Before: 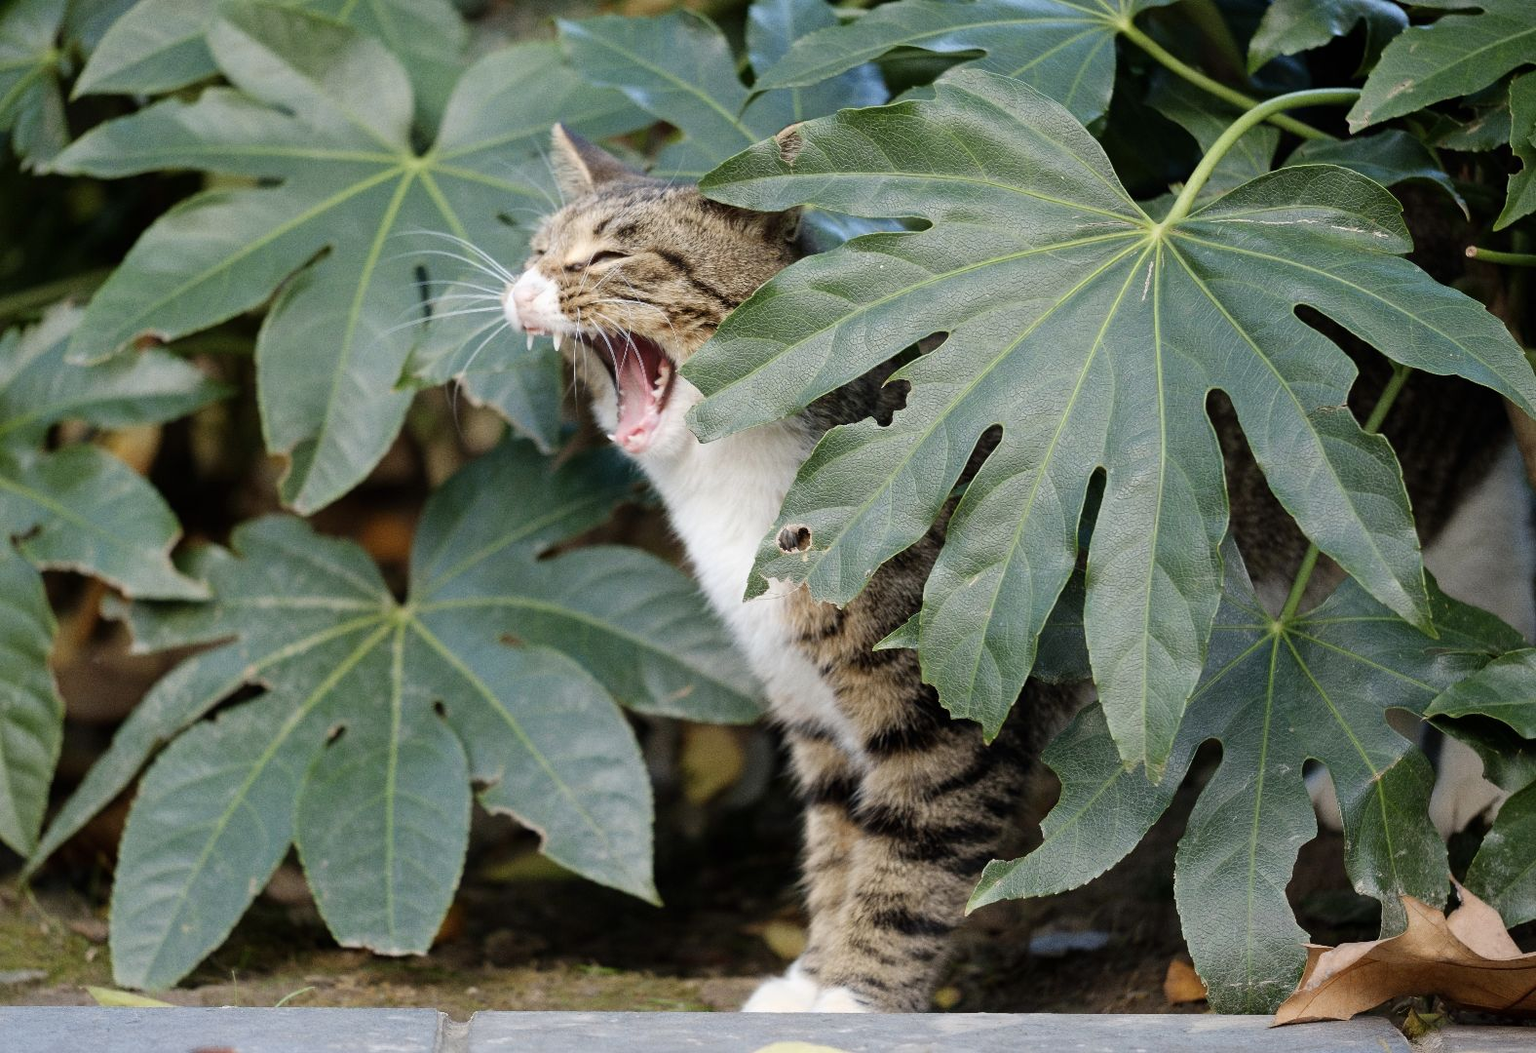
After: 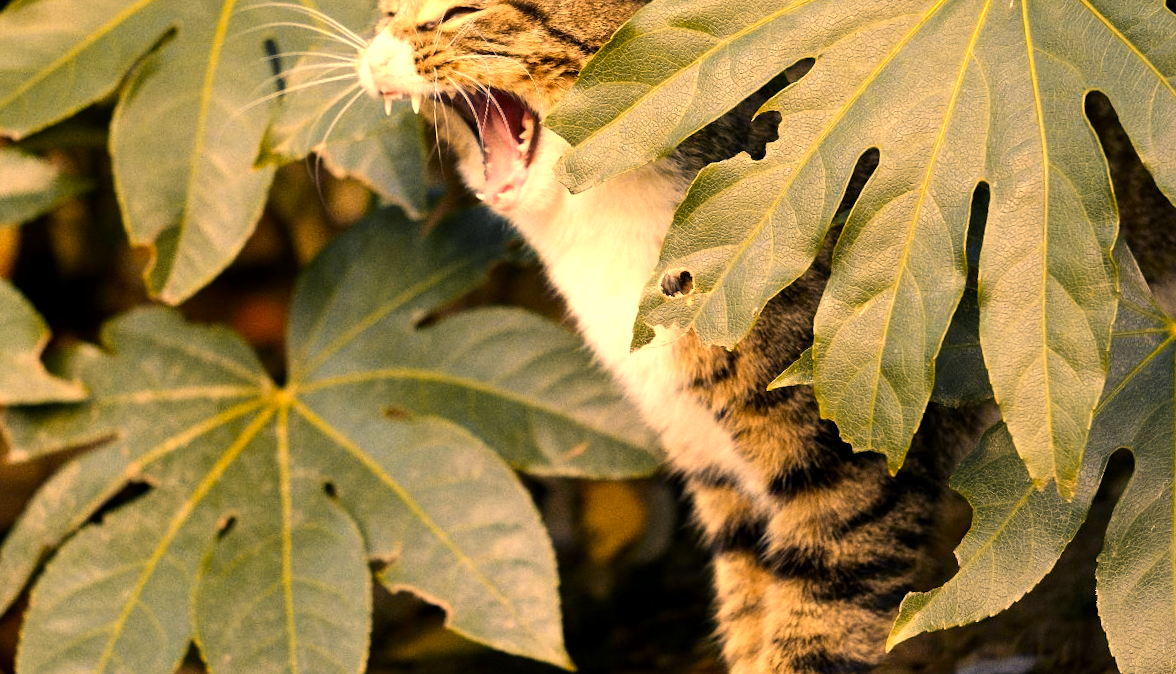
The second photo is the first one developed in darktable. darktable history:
crop: left 11.123%, top 27.61%, right 18.3%, bottom 17.034%
exposure: black level correction 0.001, exposure 0.3 EV, compensate highlight preservation false
color zones: curves: ch0 [(0, 0.499) (0.143, 0.5) (0.286, 0.5) (0.429, 0.476) (0.571, 0.284) (0.714, 0.243) (0.857, 0.449) (1, 0.499)]; ch1 [(0, 0.532) (0.143, 0.645) (0.286, 0.696) (0.429, 0.211) (0.571, 0.504) (0.714, 0.493) (0.857, 0.495) (1, 0.532)]; ch2 [(0, 0.5) (0.143, 0.5) (0.286, 0.427) (0.429, 0.324) (0.571, 0.5) (0.714, 0.5) (0.857, 0.5) (1, 0.5)]
tone equalizer: -8 EV -0.417 EV, -7 EV -0.389 EV, -6 EV -0.333 EV, -5 EV -0.222 EV, -3 EV 0.222 EV, -2 EV 0.333 EV, -1 EV 0.389 EV, +0 EV 0.417 EV, edges refinement/feathering 500, mask exposure compensation -1.57 EV, preserve details no
color correction: highlights a* 15, highlights b* 31.55
rotate and perspective: rotation -5.2°, automatic cropping off
